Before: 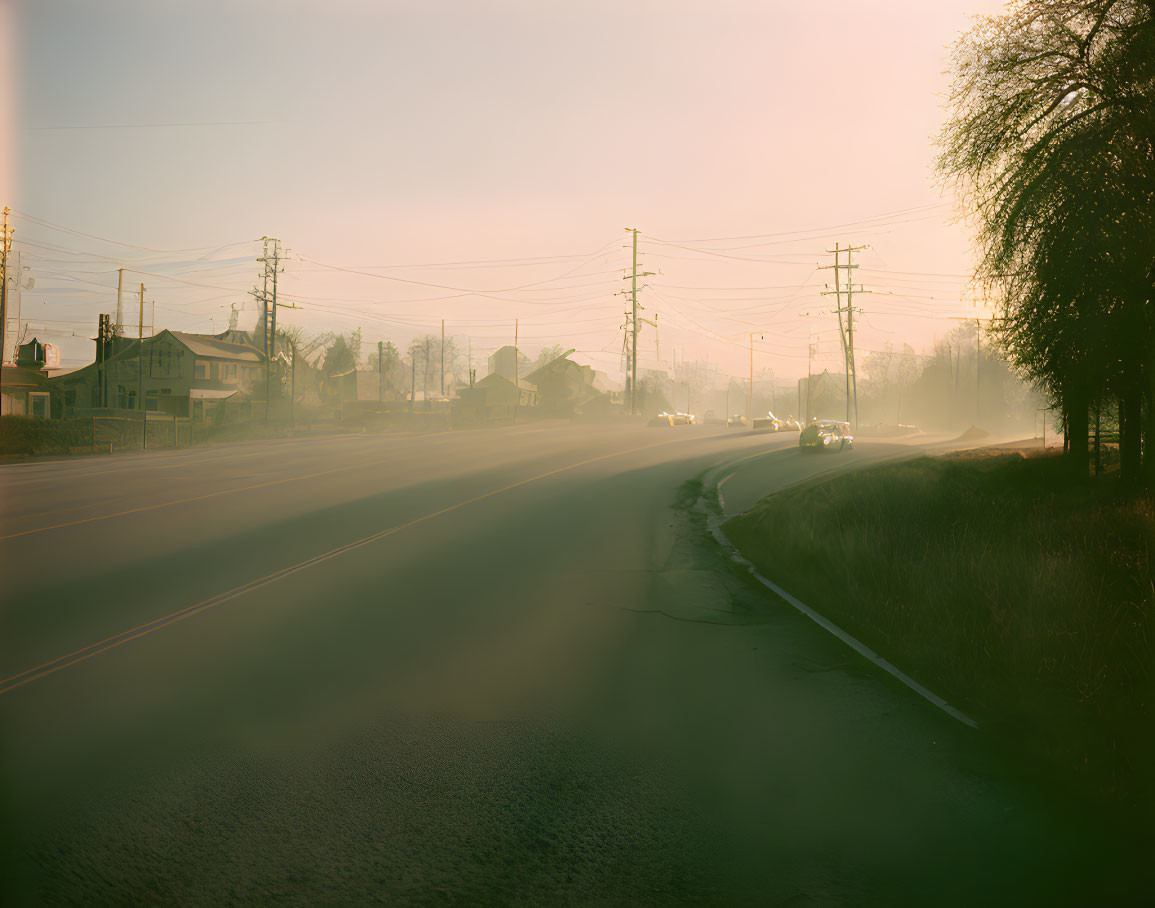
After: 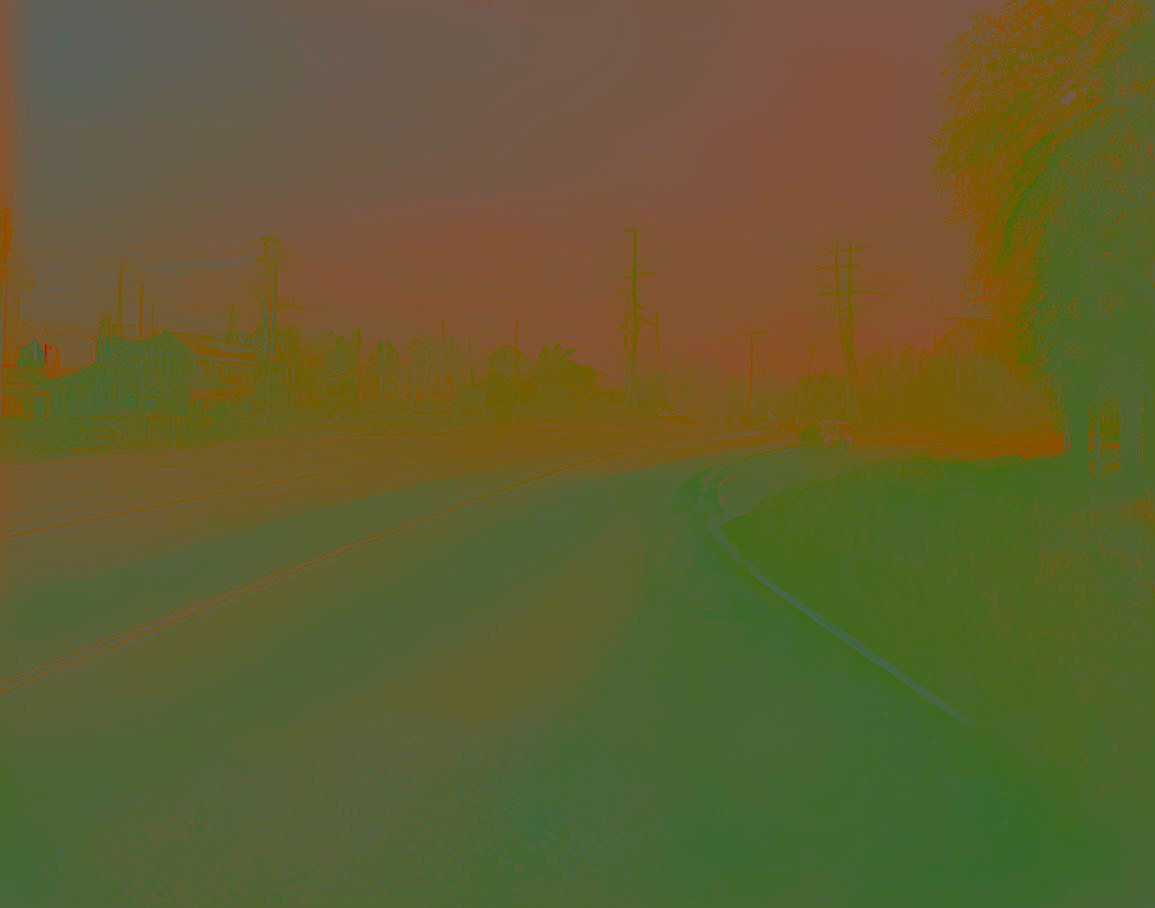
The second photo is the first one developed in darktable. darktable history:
shadows and highlights: radius 337.17, shadows 29.01, soften with gaussian
contrast brightness saturation: contrast -0.99, brightness -0.17, saturation 0.75
